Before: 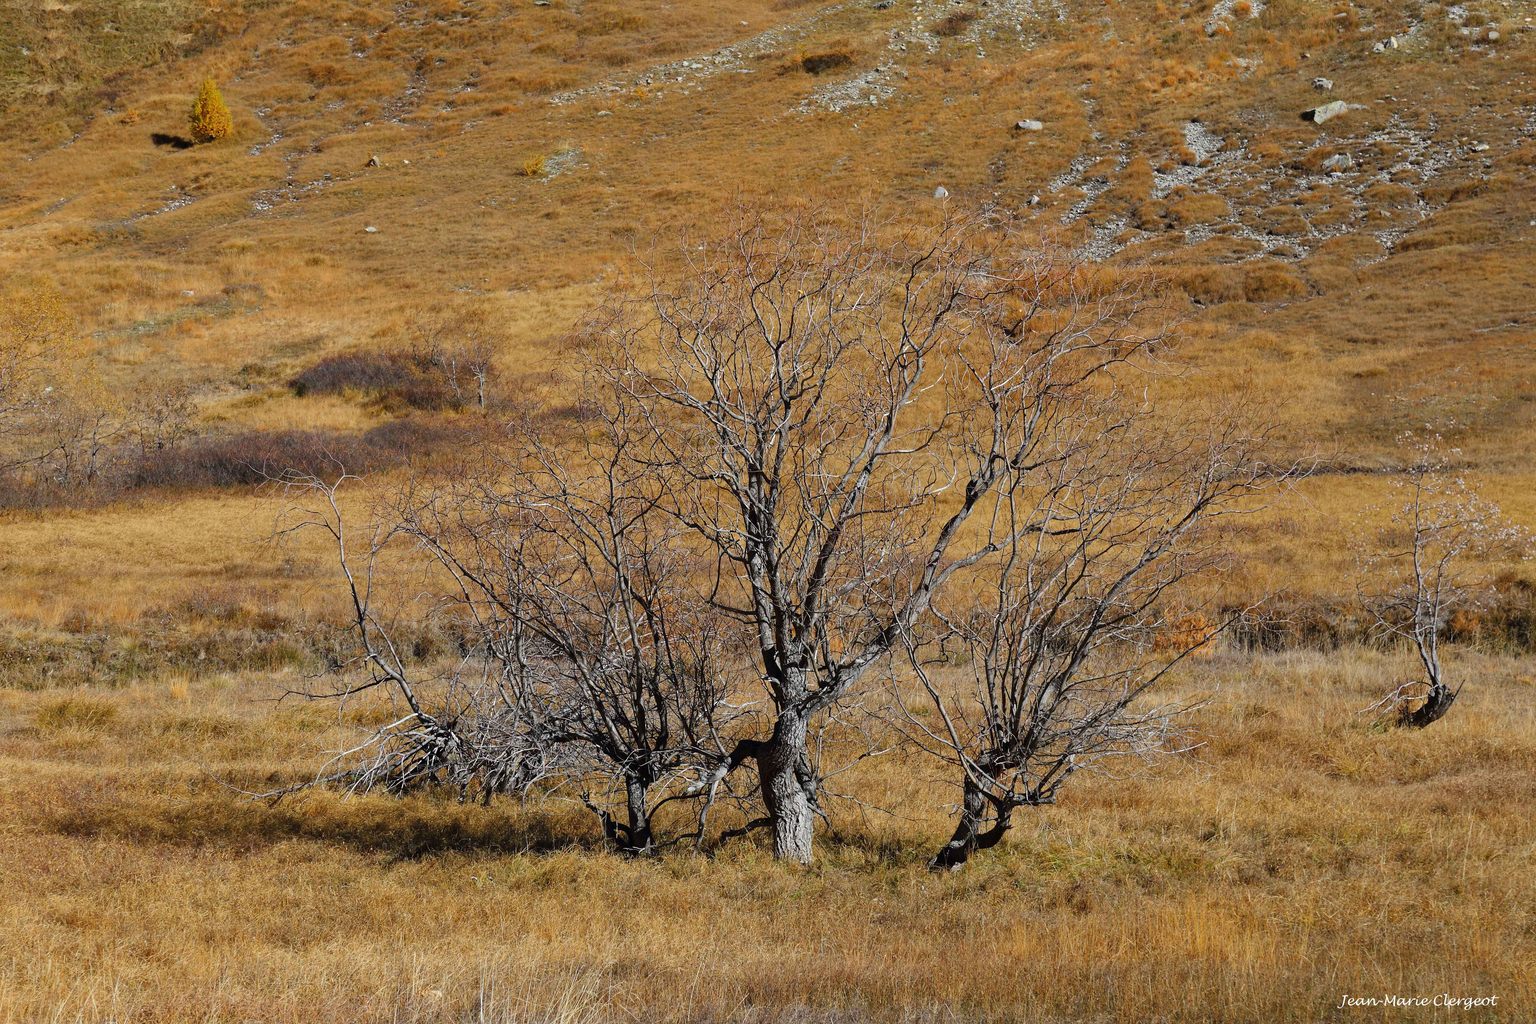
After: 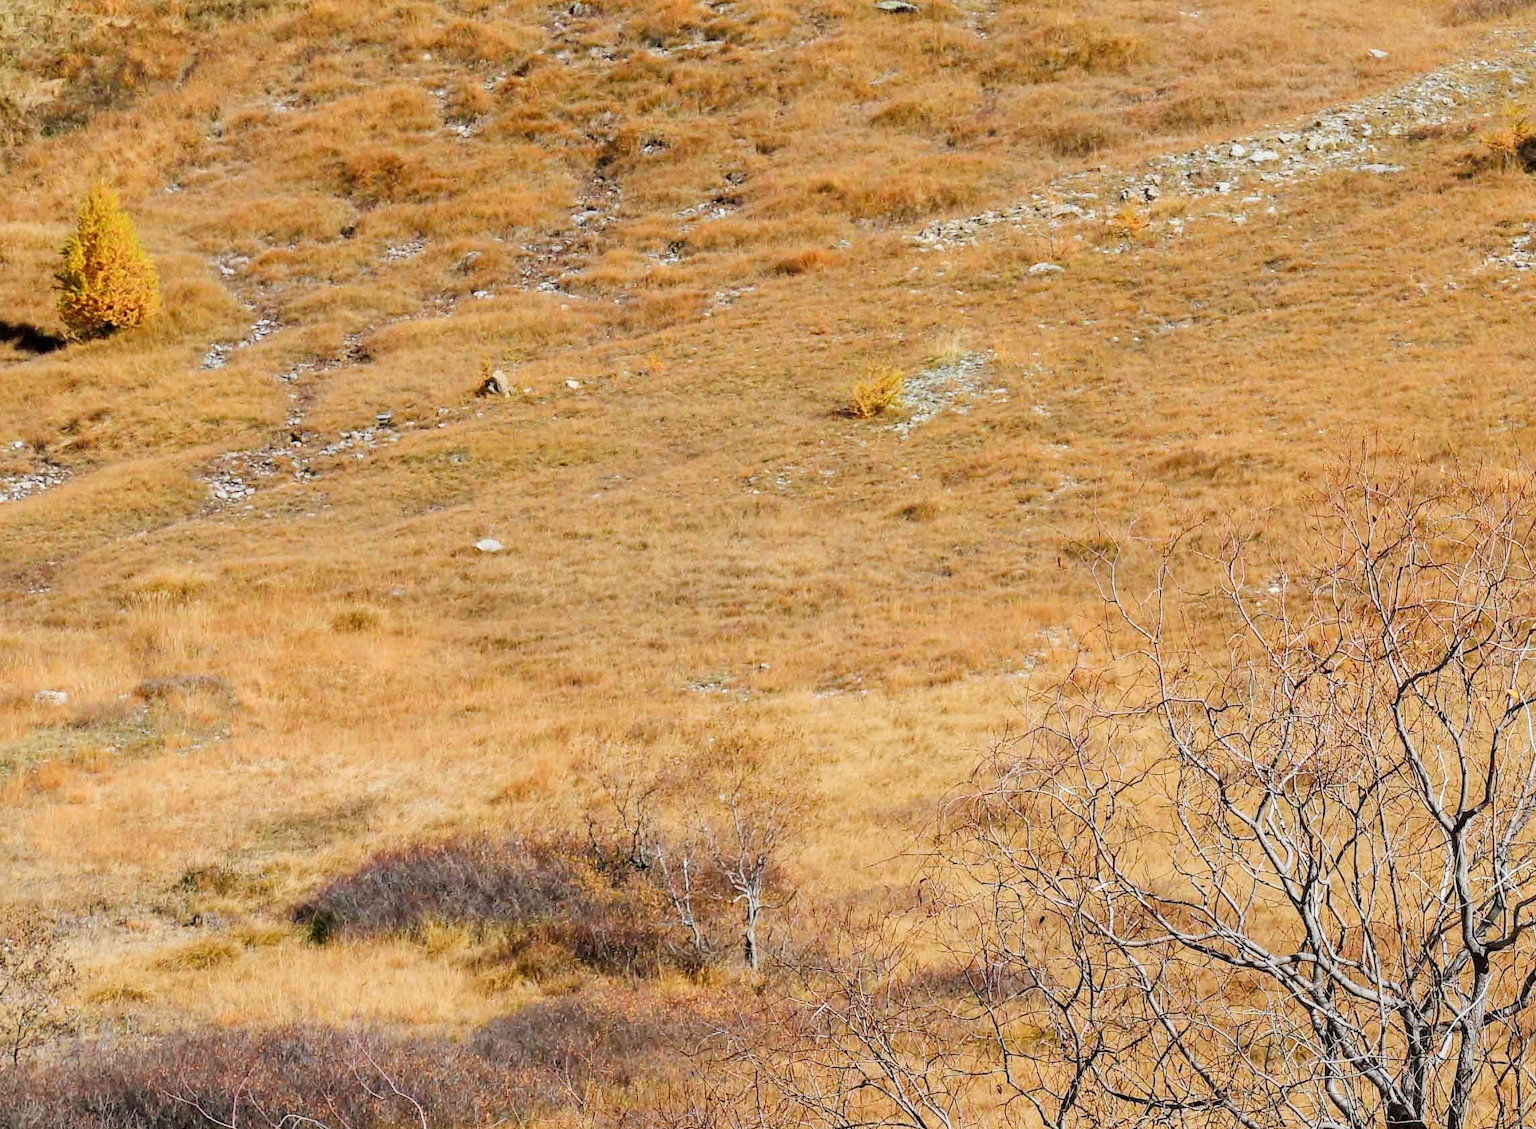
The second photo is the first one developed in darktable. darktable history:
crop and rotate: left 10.817%, top 0.062%, right 47.194%, bottom 53.626%
filmic rgb: black relative exposure -16 EV, white relative exposure 6.92 EV, hardness 4.7
exposure: black level correction 0.001, exposure 1.116 EV, compensate highlight preservation false
local contrast: on, module defaults
